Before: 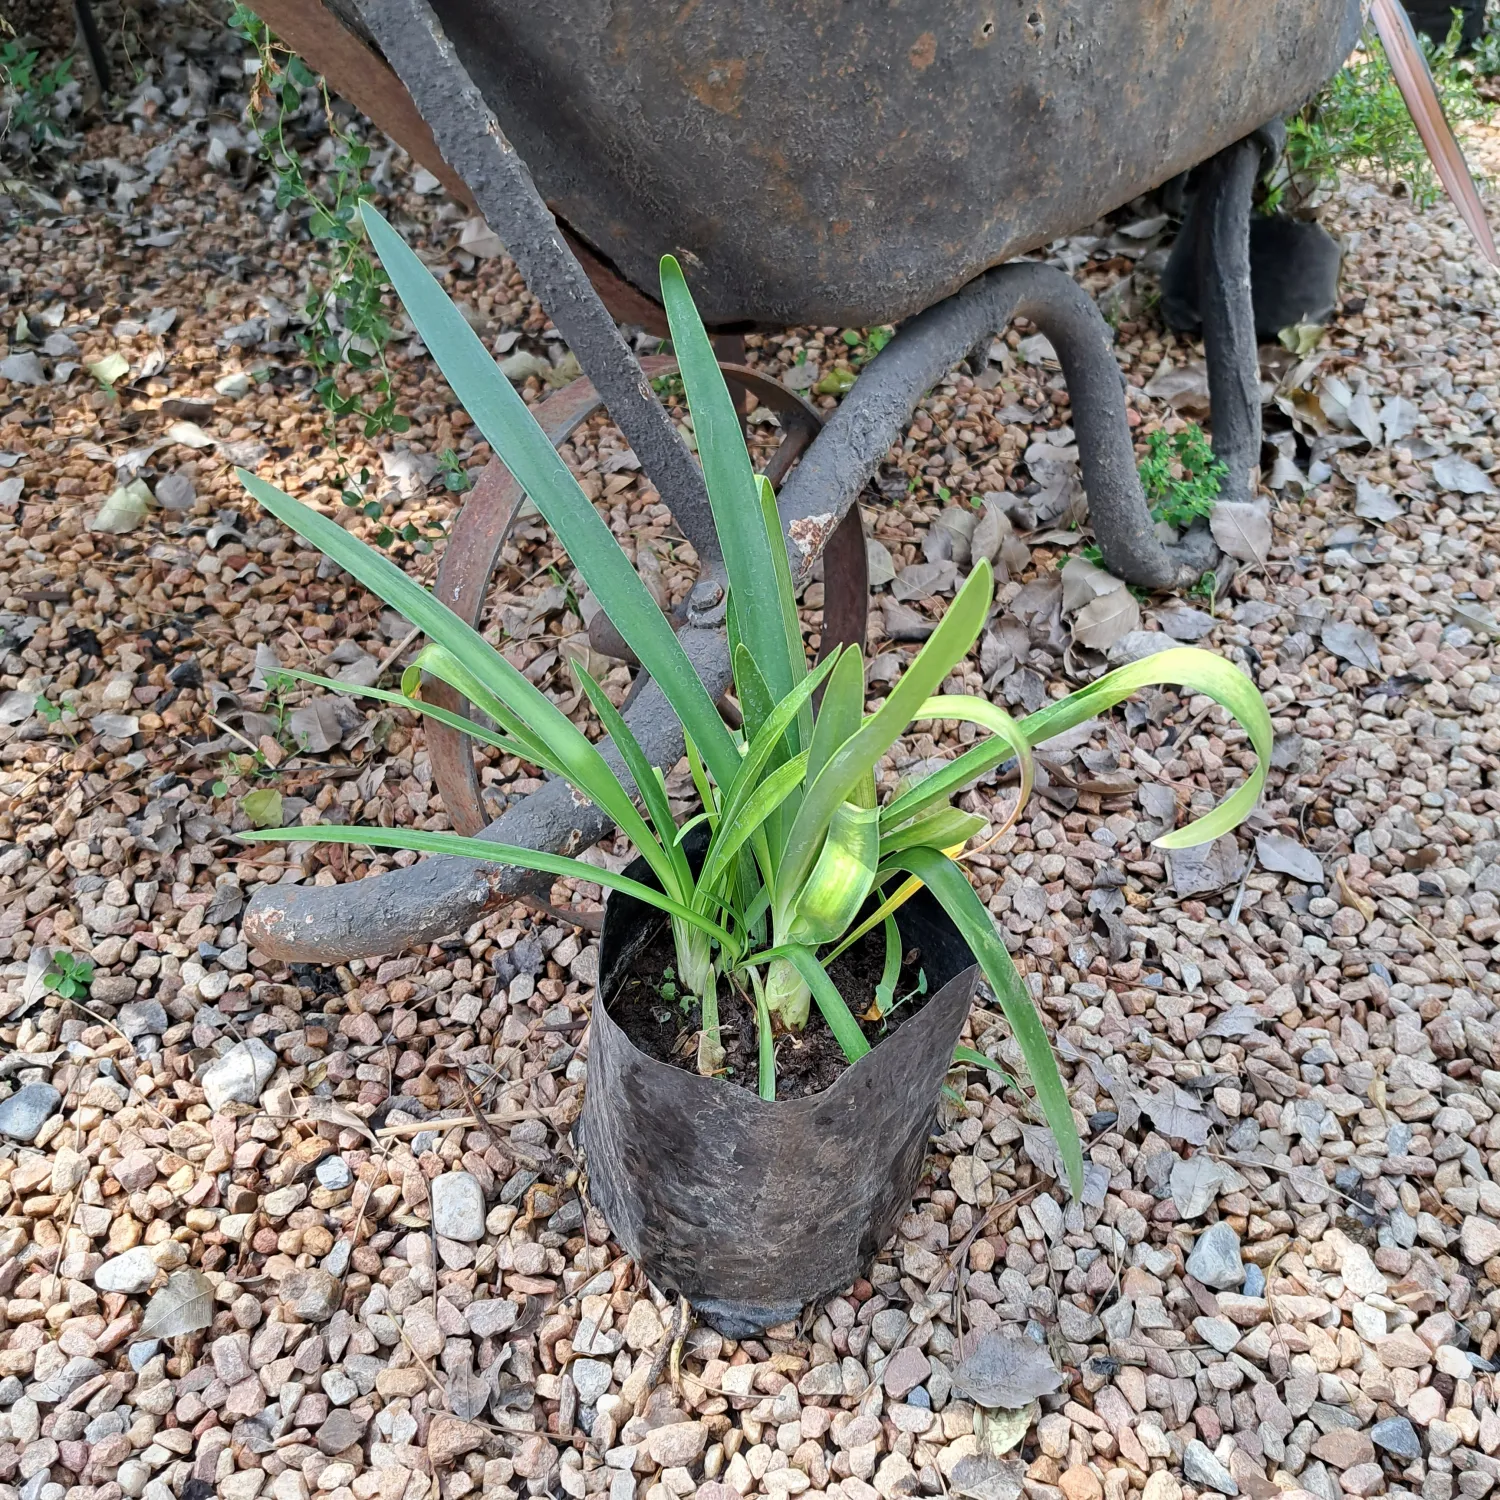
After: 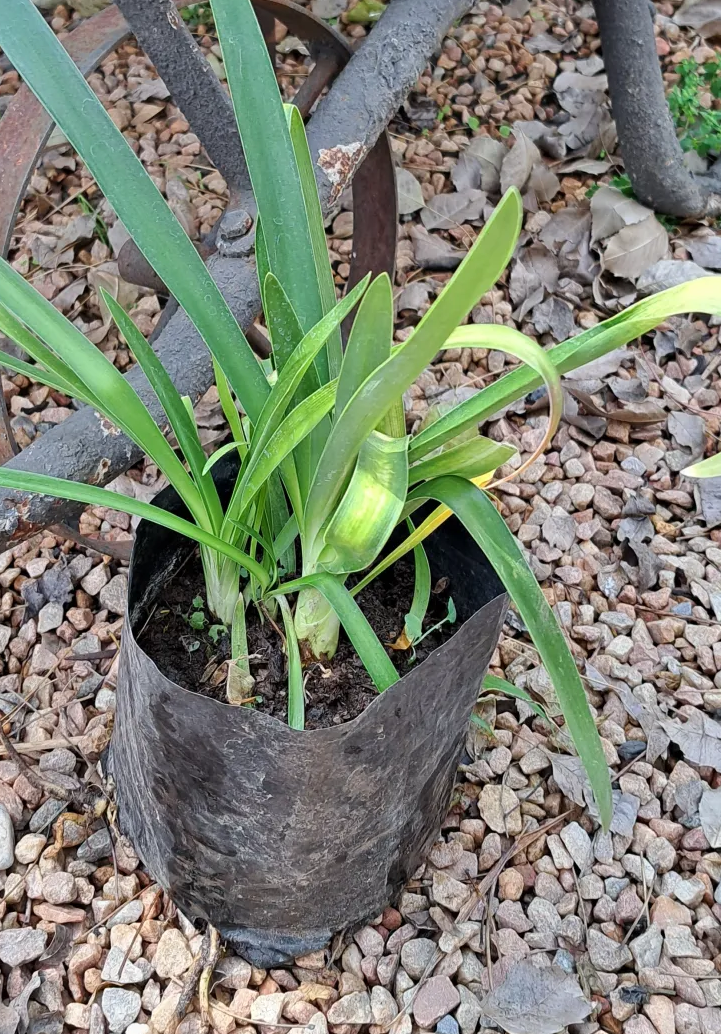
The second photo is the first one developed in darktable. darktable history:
crop: left 31.416%, top 24.738%, right 20.457%, bottom 6.317%
